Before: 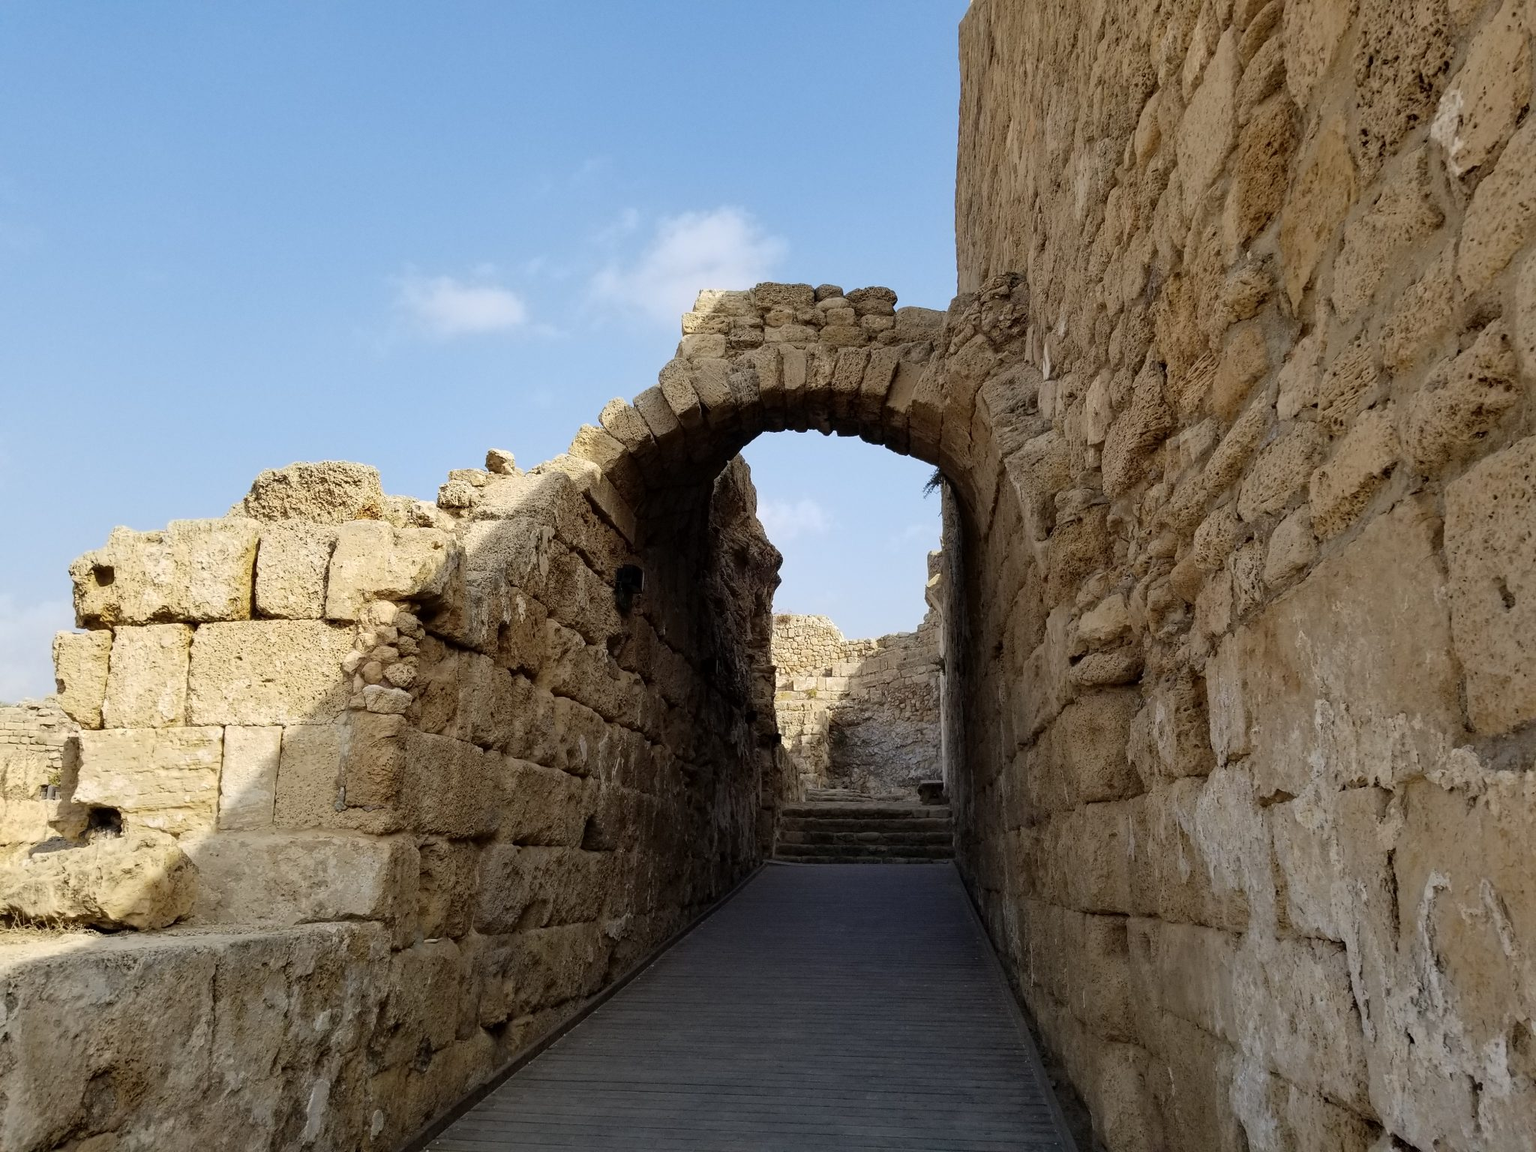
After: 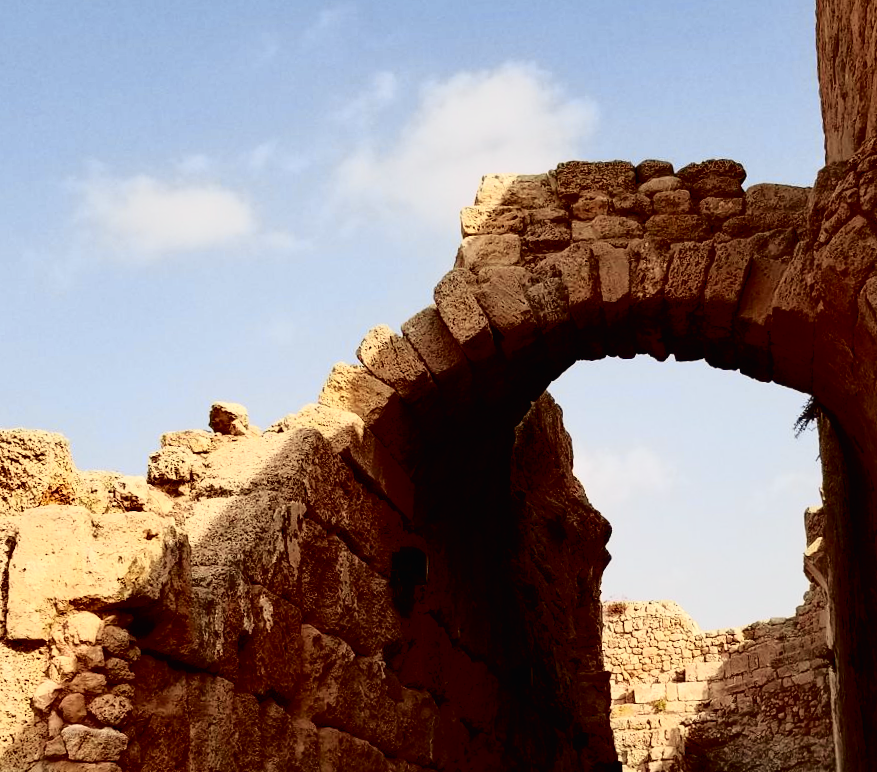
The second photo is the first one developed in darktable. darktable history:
rgb levels: mode RGB, independent channels, levels [[0, 0.5, 1], [0, 0.521, 1], [0, 0.536, 1]]
contrast brightness saturation: contrast 0.22, brightness -0.19, saturation 0.24
rotate and perspective: rotation -3°, crop left 0.031, crop right 0.968, crop top 0.07, crop bottom 0.93
tone curve: curves: ch0 [(0, 0.009) (0.105, 0.08) (0.195, 0.18) (0.283, 0.316) (0.384, 0.434) (0.485, 0.531) (0.638, 0.69) (0.81, 0.872) (1, 0.977)]; ch1 [(0, 0) (0.161, 0.092) (0.35, 0.33) (0.379, 0.401) (0.456, 0.469) (0.502, 0.5) (0.525, 0.518) (0.586, 0.617) (0.635, 0.655) (1, 1)]; ch2 [(0, 0) (0.371, 0.362) (0.437, 0.437) (0.48, 0.49) (0.53, 0.515) (0.56, 0.571) (0.622, 0.606) (1, 1)], color space Lab, independent channels, preserve colors none
crop: left 20.248%, top 10.86%, right 35.675%, bottom 34.321%
white balance: red 1.045, blue 0.932
